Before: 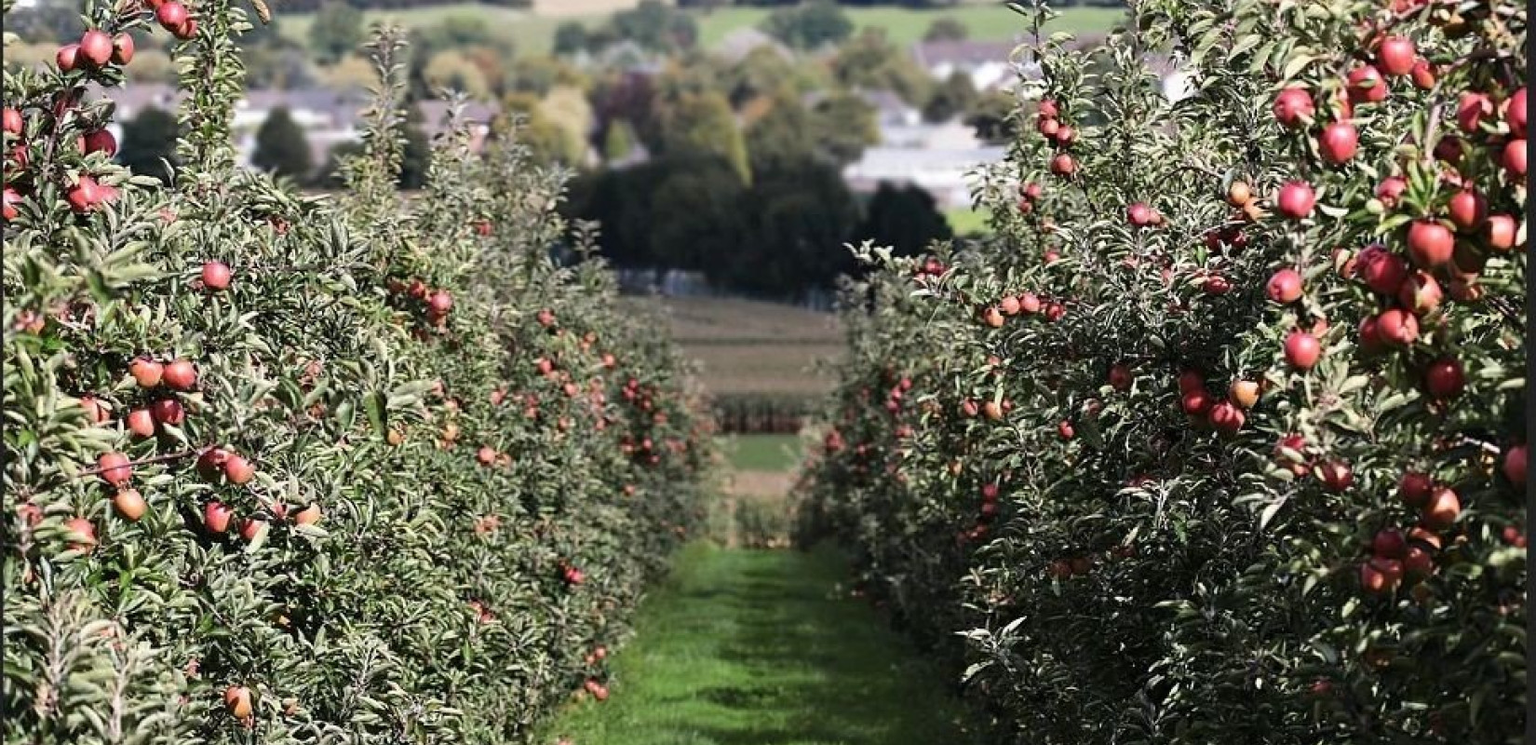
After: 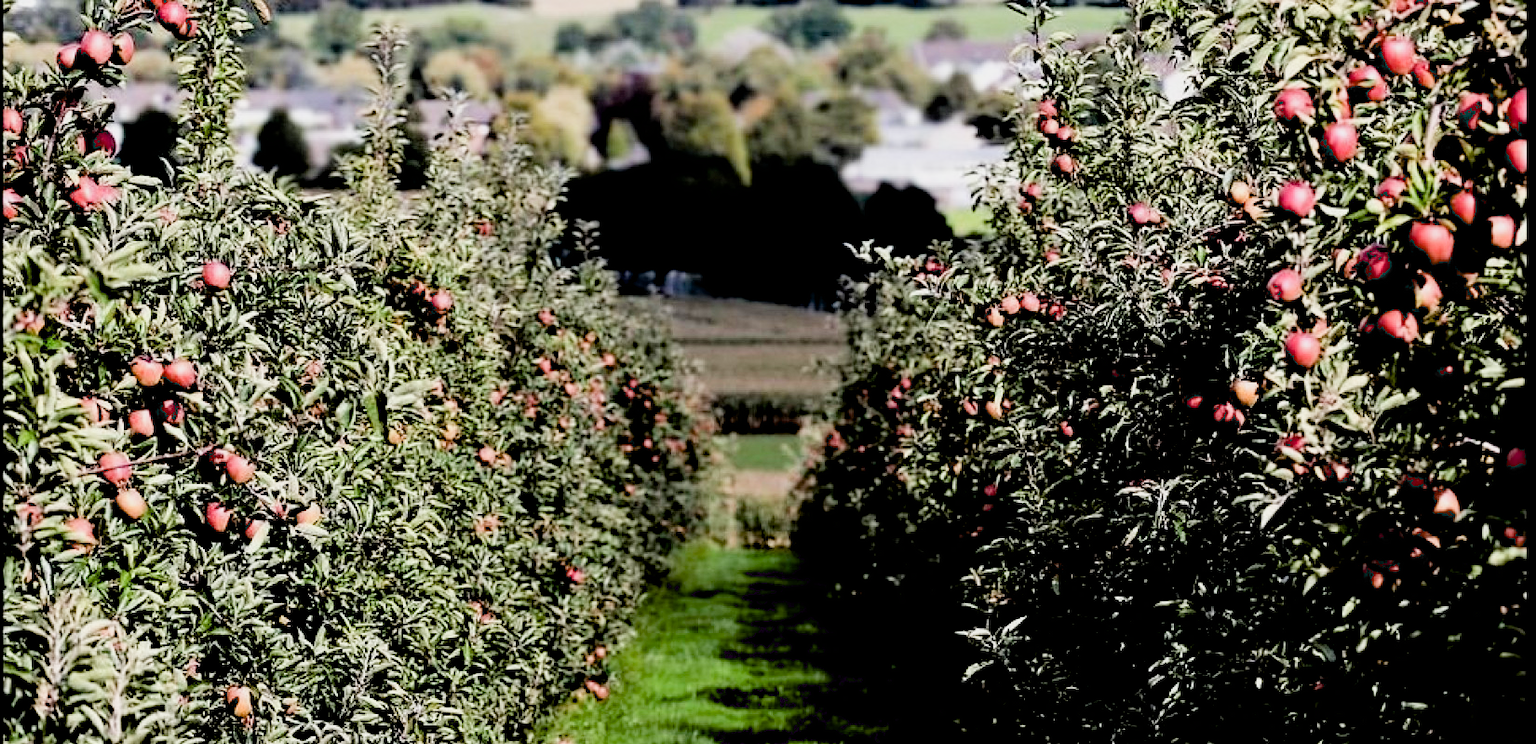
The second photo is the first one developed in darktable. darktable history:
exposure: black level correction 0.04, exposure 0.5 EV, compensate highlight preservation false
filmic rgb: black relative exposure -5 EV, hardness 2.88, contrast 1.2, highlights saturation mix -30%
